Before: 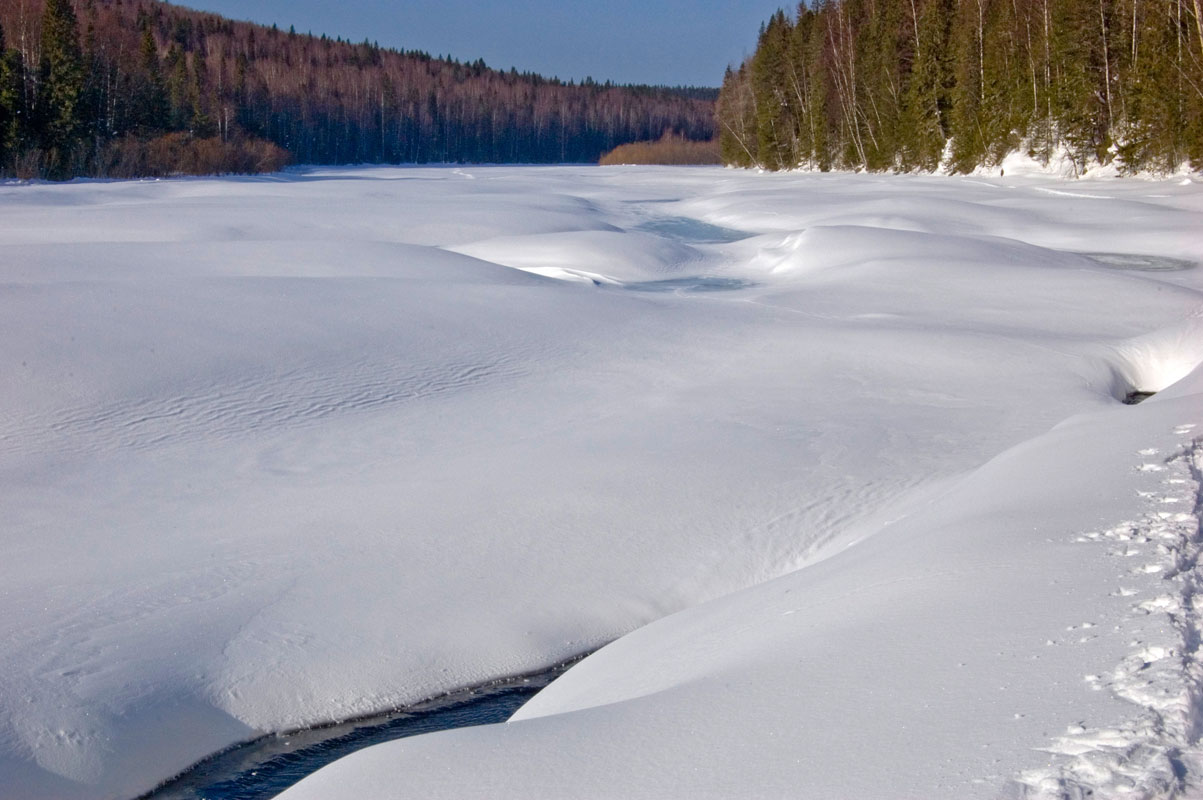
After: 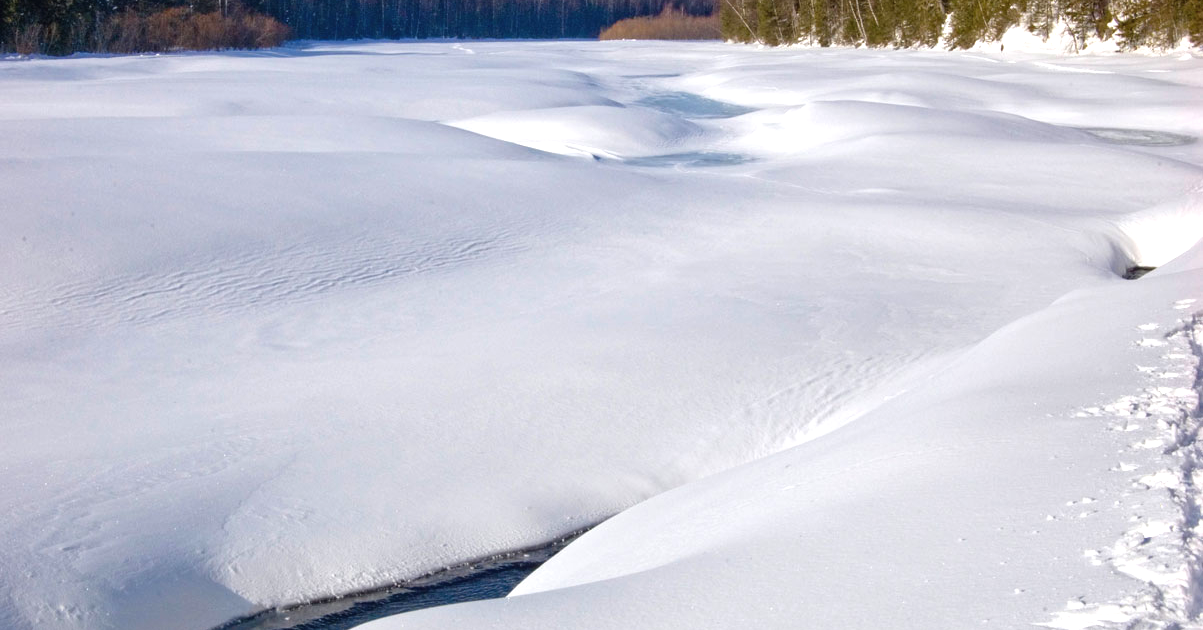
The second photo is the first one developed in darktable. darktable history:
crop and rotate: top 15.716%, bottom 5.489%
exposure: black level correction -0.002, exposure 0.545 EV, compensate highlight preservation false
